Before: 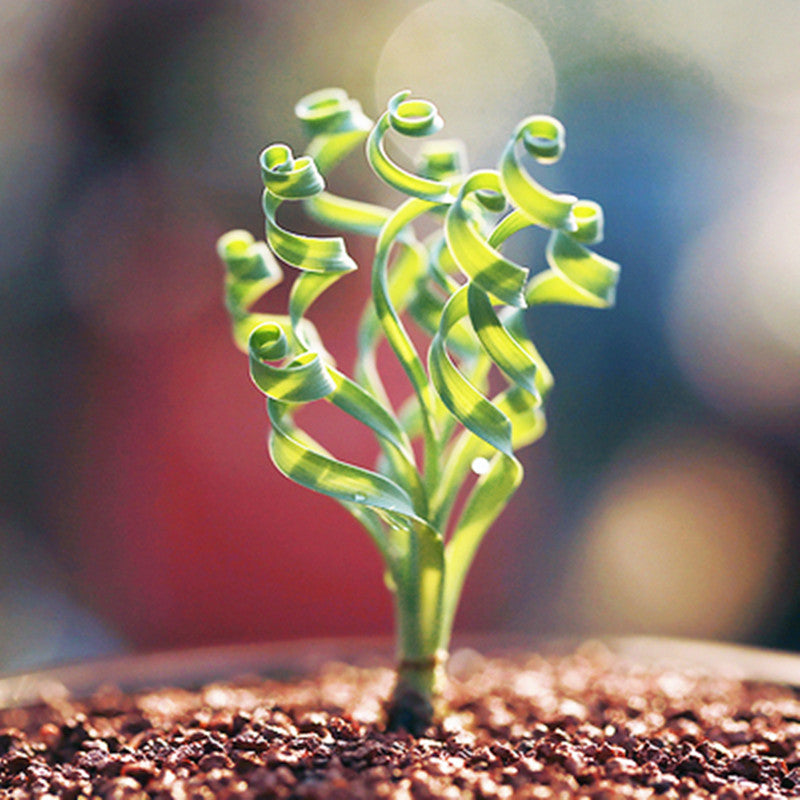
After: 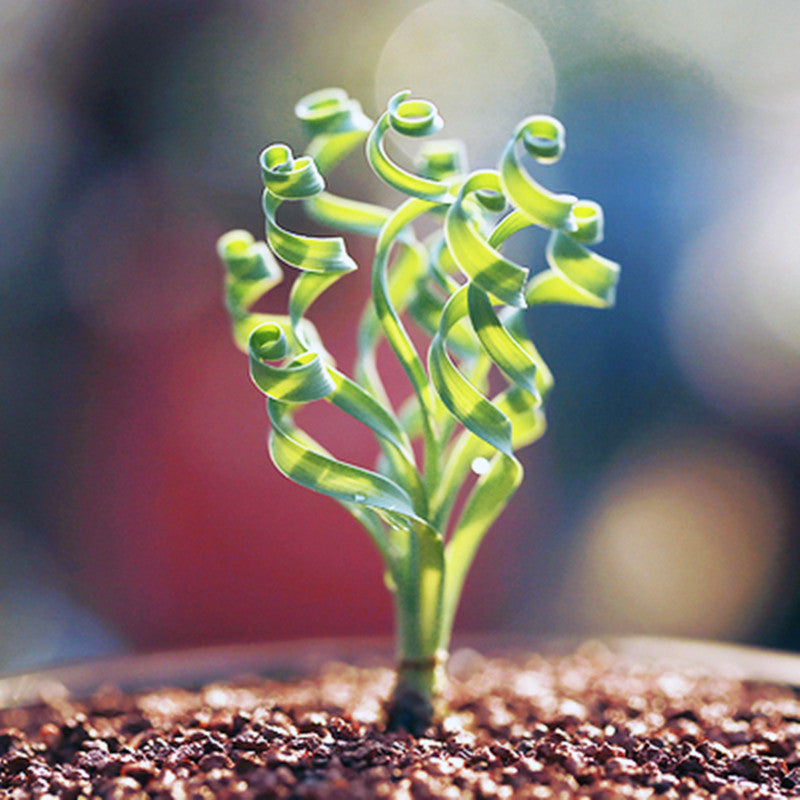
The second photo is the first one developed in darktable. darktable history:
color balance rgb: shadows lift › chroma 1.41%, shadows lift › hue 260°, power › chroma 0.5%, power › hue 260°, highlights gain › chroma 1%, highlights gain › hue 27°, saturation formula JzAzBz (2021)
white balance: red 0.925, blue 1.046
